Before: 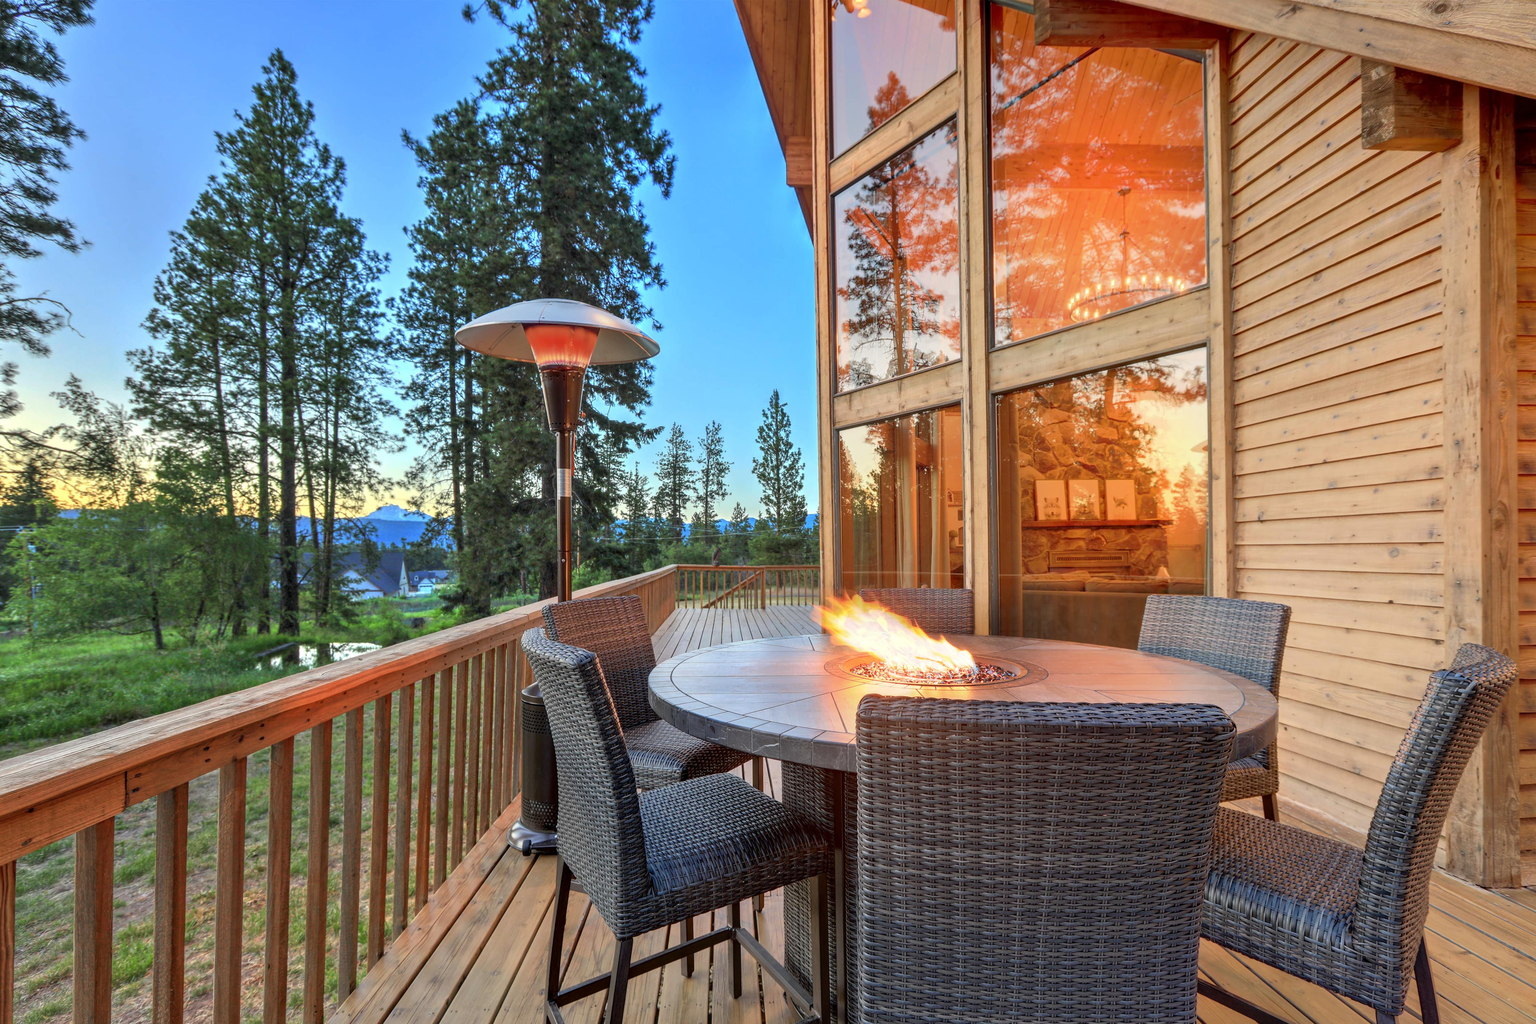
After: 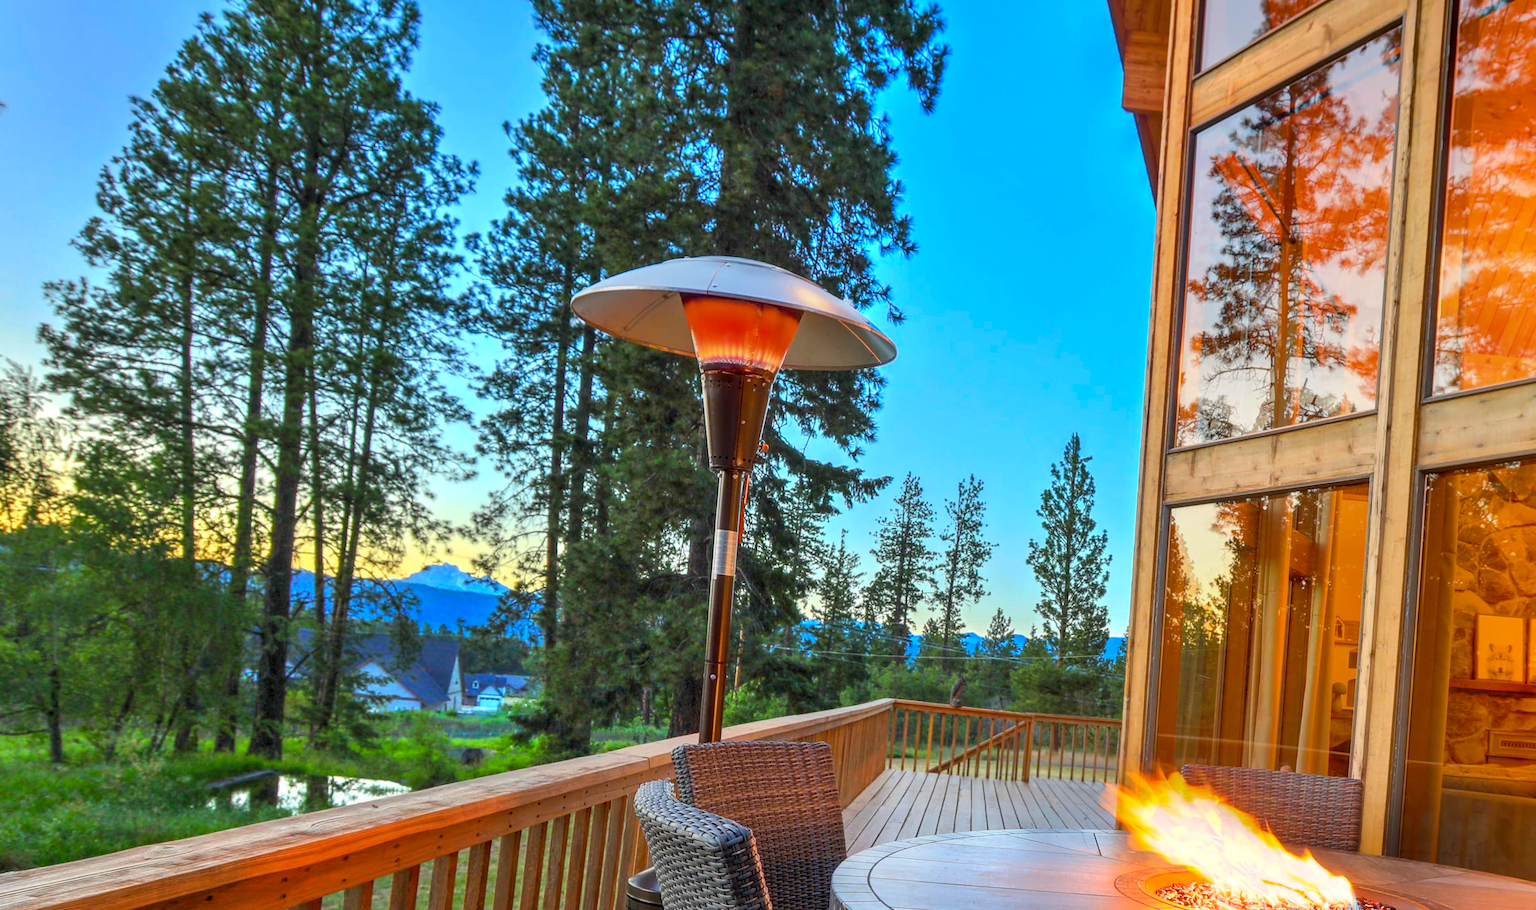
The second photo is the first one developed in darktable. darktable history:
color balance rgb: perceptual saturation grading › global saturation 30%, global vibrance 20%
crop and rotate: angle -4.99°, left 2.122%, top 6.945%, right 27.566%, bottom 30.519%
